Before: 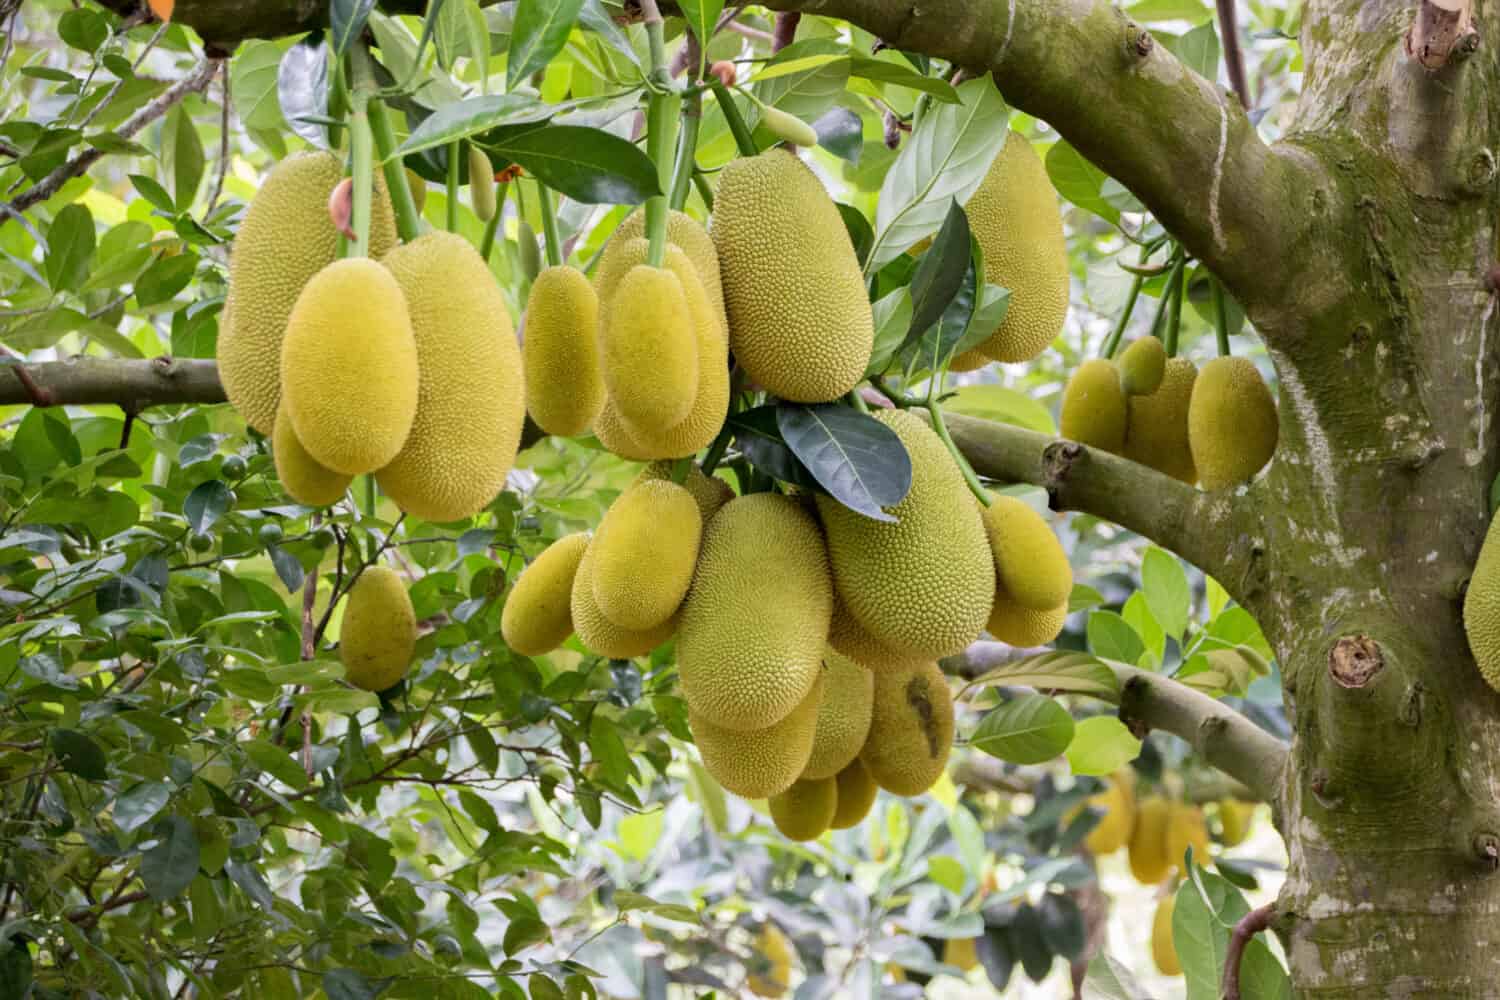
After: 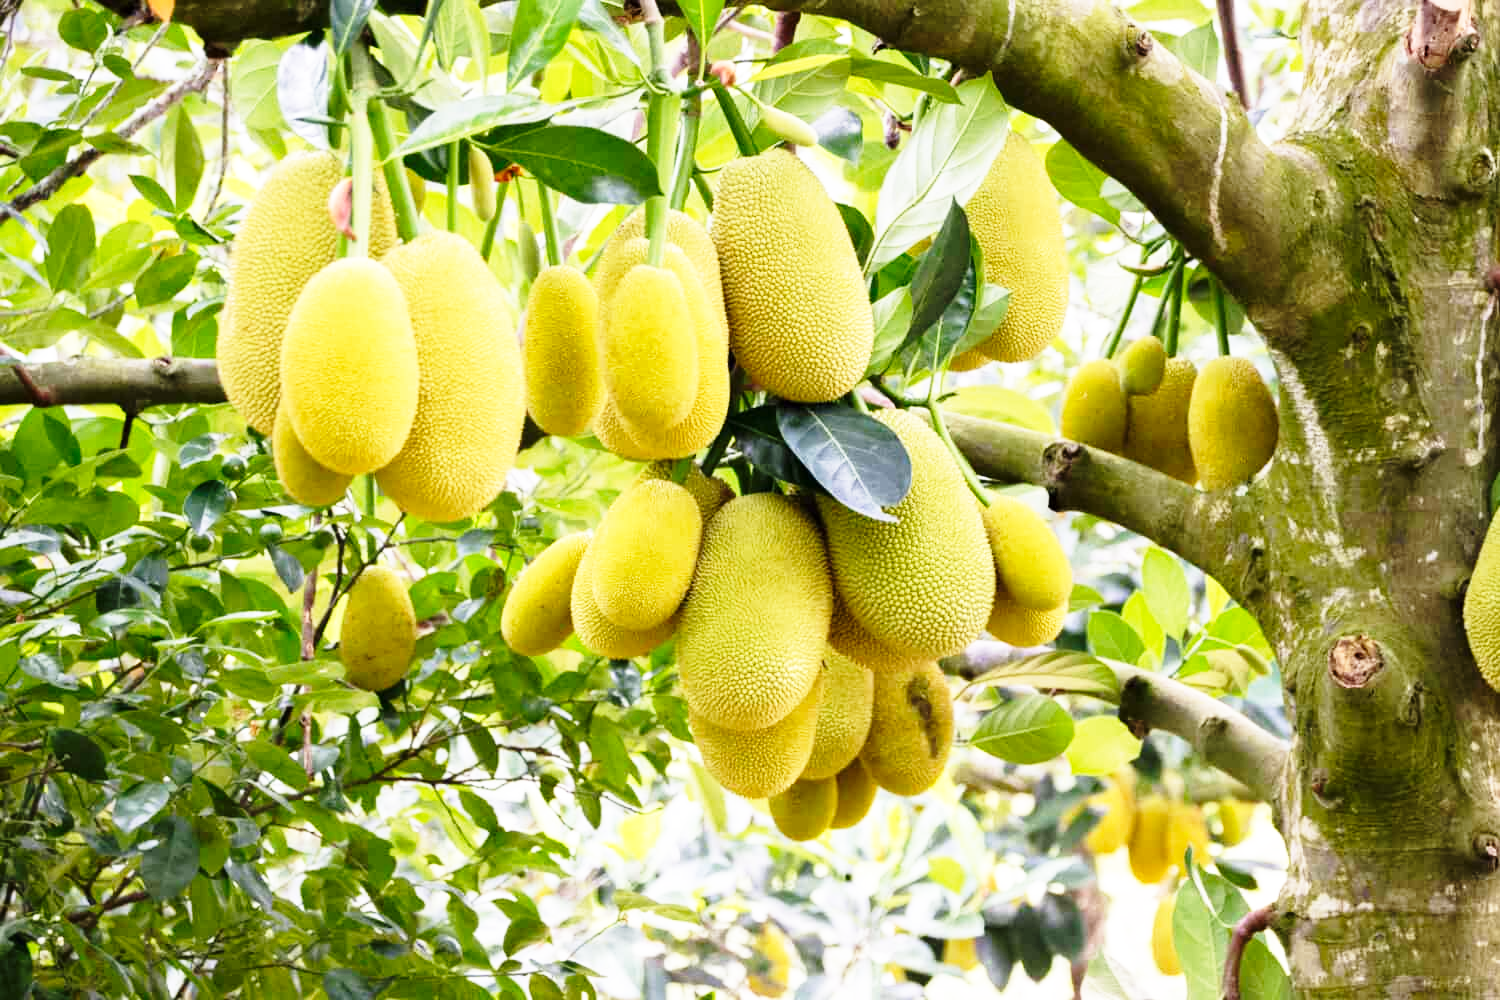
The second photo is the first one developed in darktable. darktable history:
color balance rgb: highlights gain › luminance 0.948%, highlights gain › chroma 0.319%, highlights gain › hue 41.07°, perceptual saturation grading › global saturation 0.027%, global vibrance 0.391%
base curve: curves: ch0 [(0, 0) (0.026, 0.03) (0.109, 0.232) (0.351, 0.748) (0.669, 0.968) (1, 1)], preserve colors none
